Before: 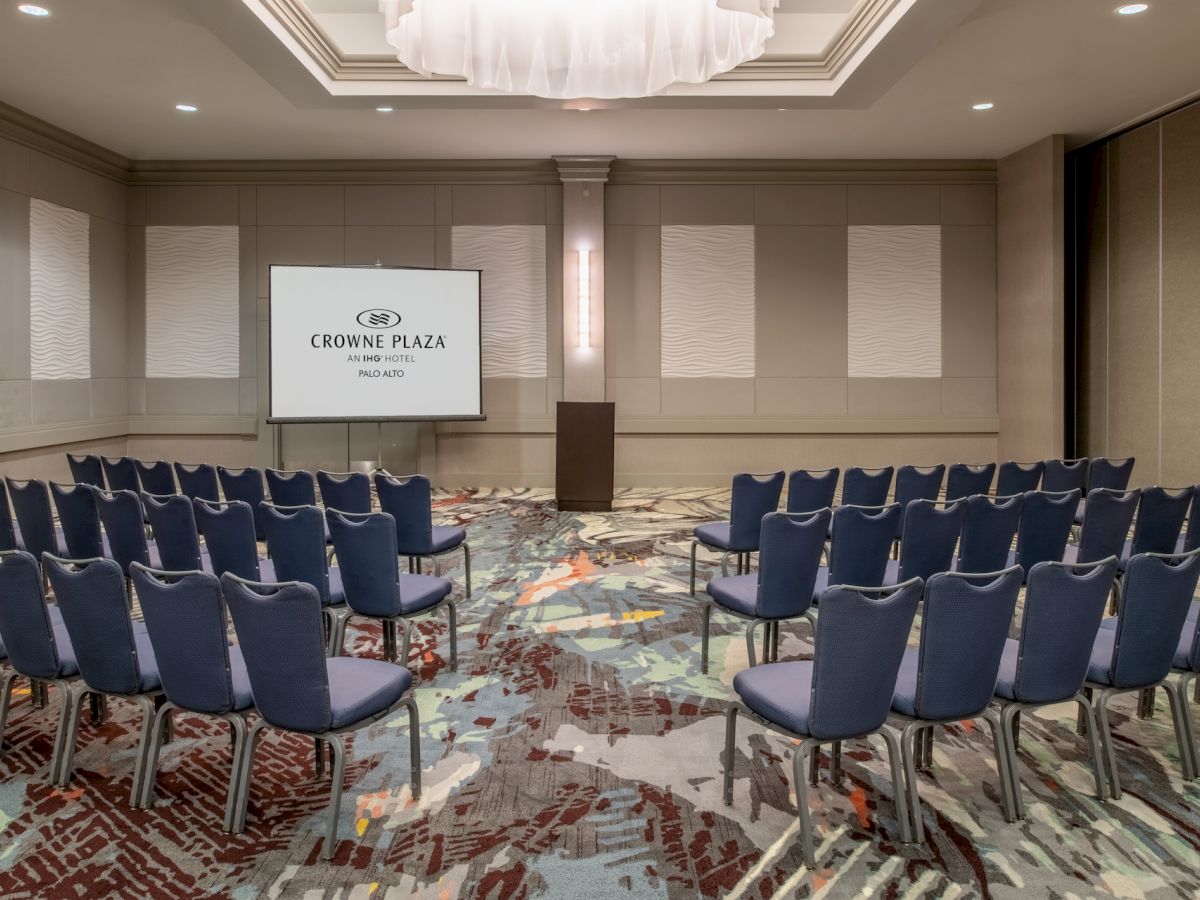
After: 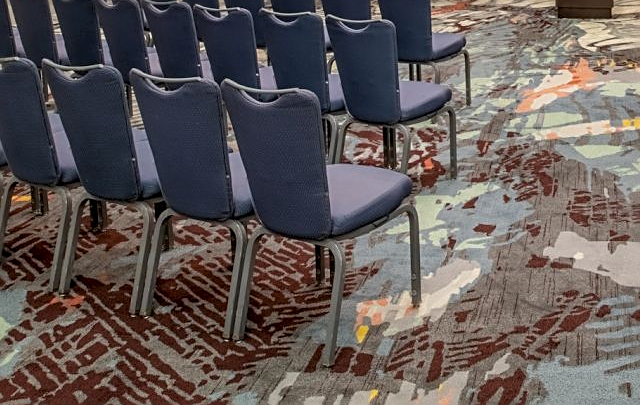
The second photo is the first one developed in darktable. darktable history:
crop and rotate: top 54.778%, right 46.61%, bottom 0.159%
sharpen: on, module defaults
